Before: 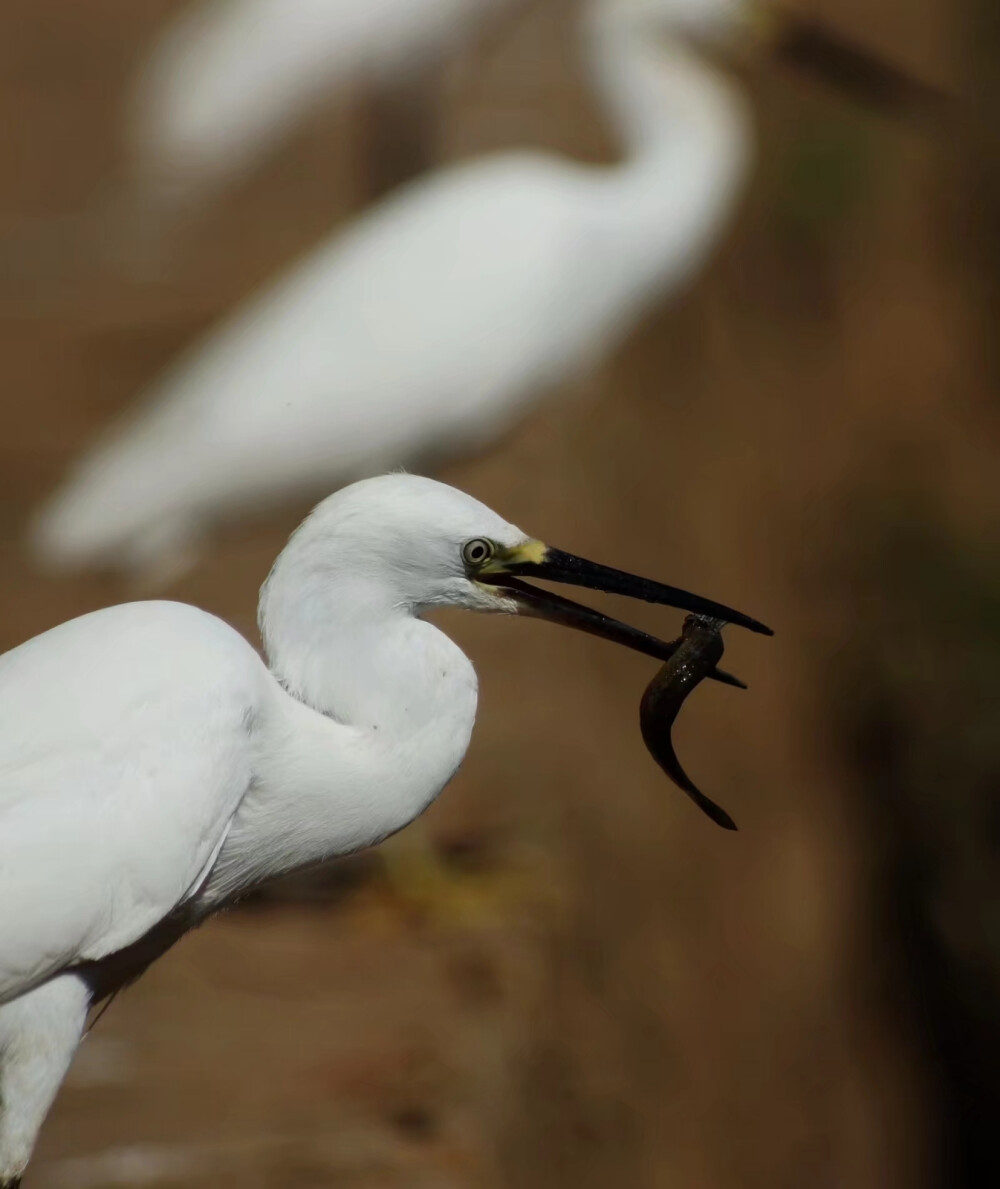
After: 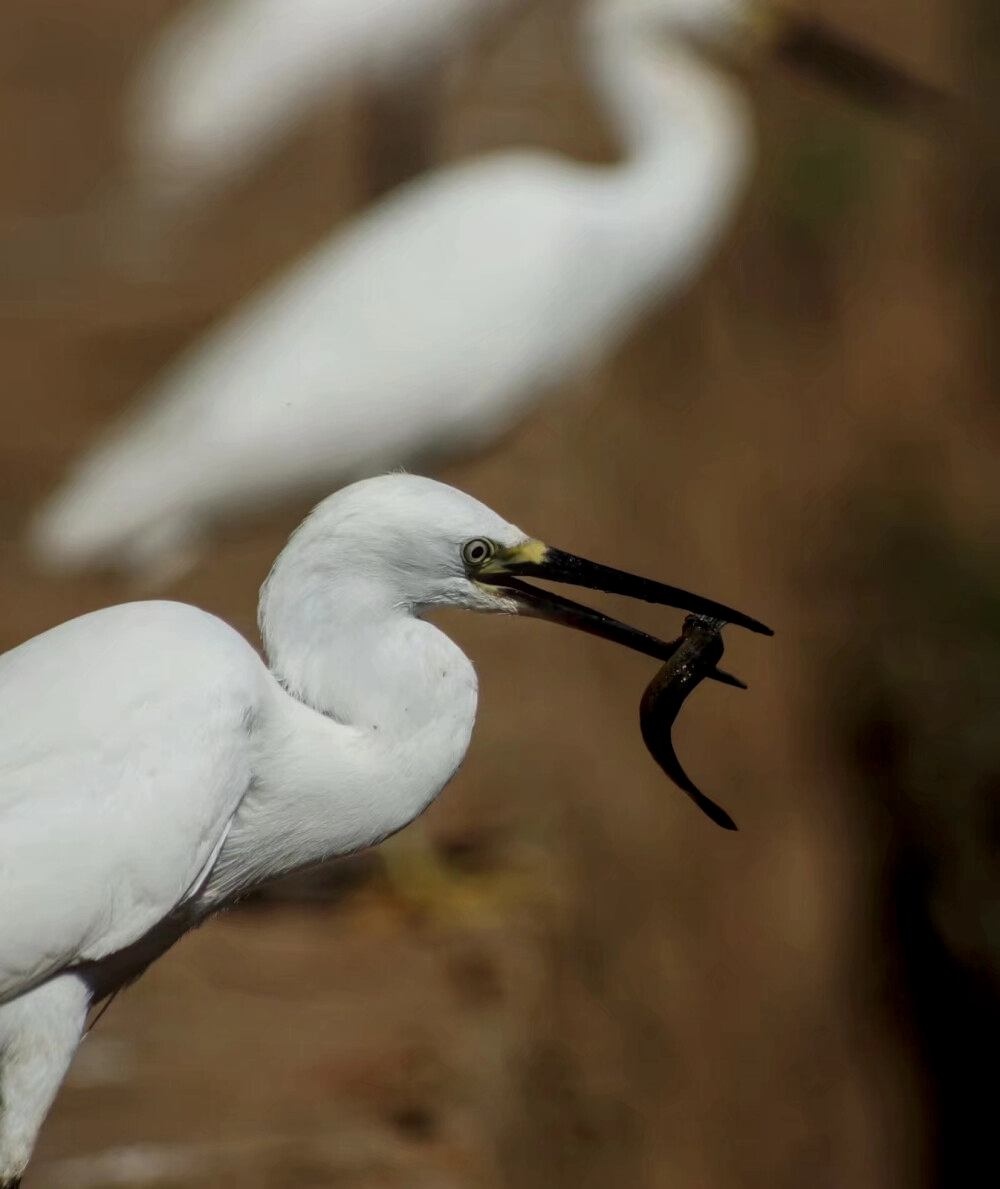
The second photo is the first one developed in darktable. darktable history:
local contrast: highlights 0%, shadows 1%, detail 134%
